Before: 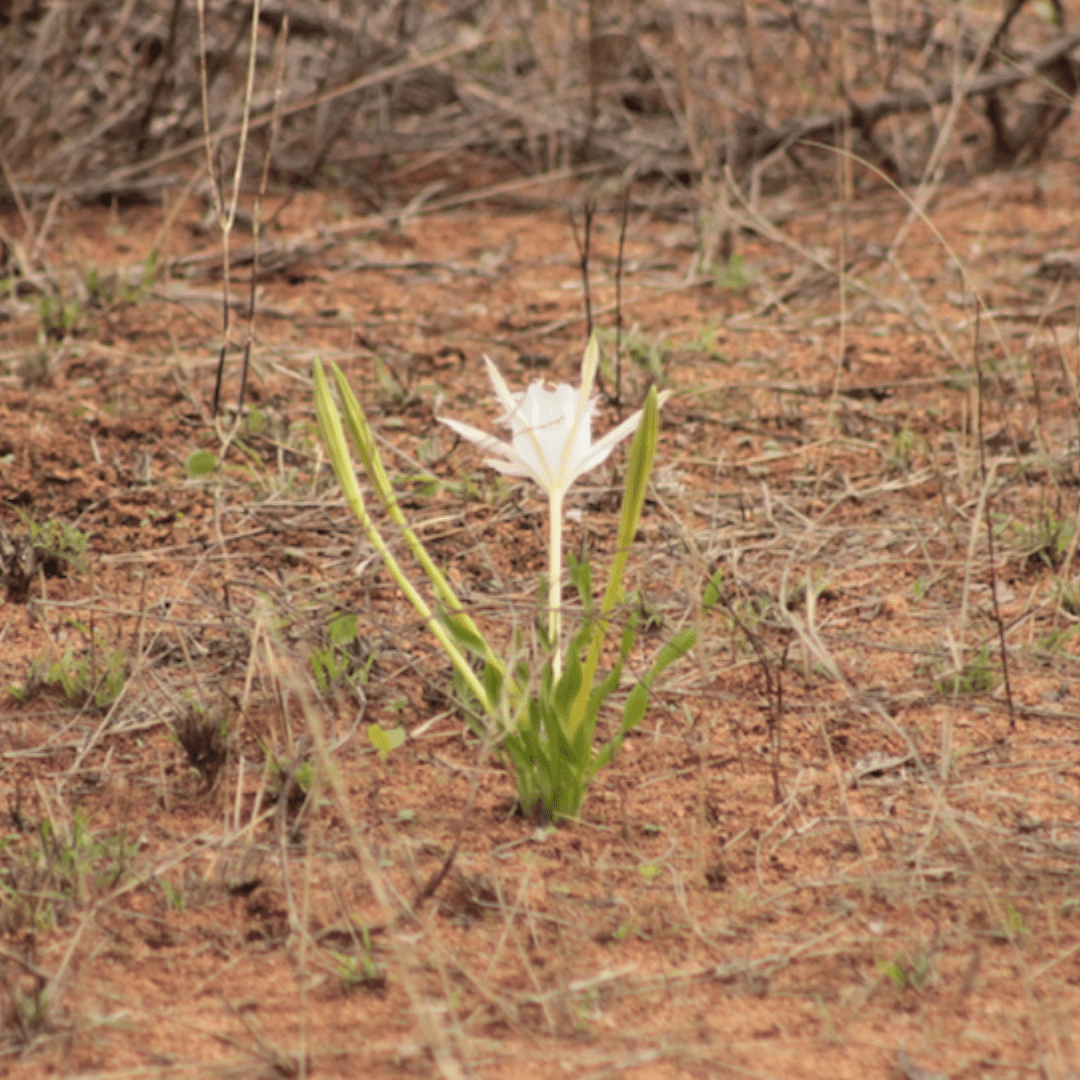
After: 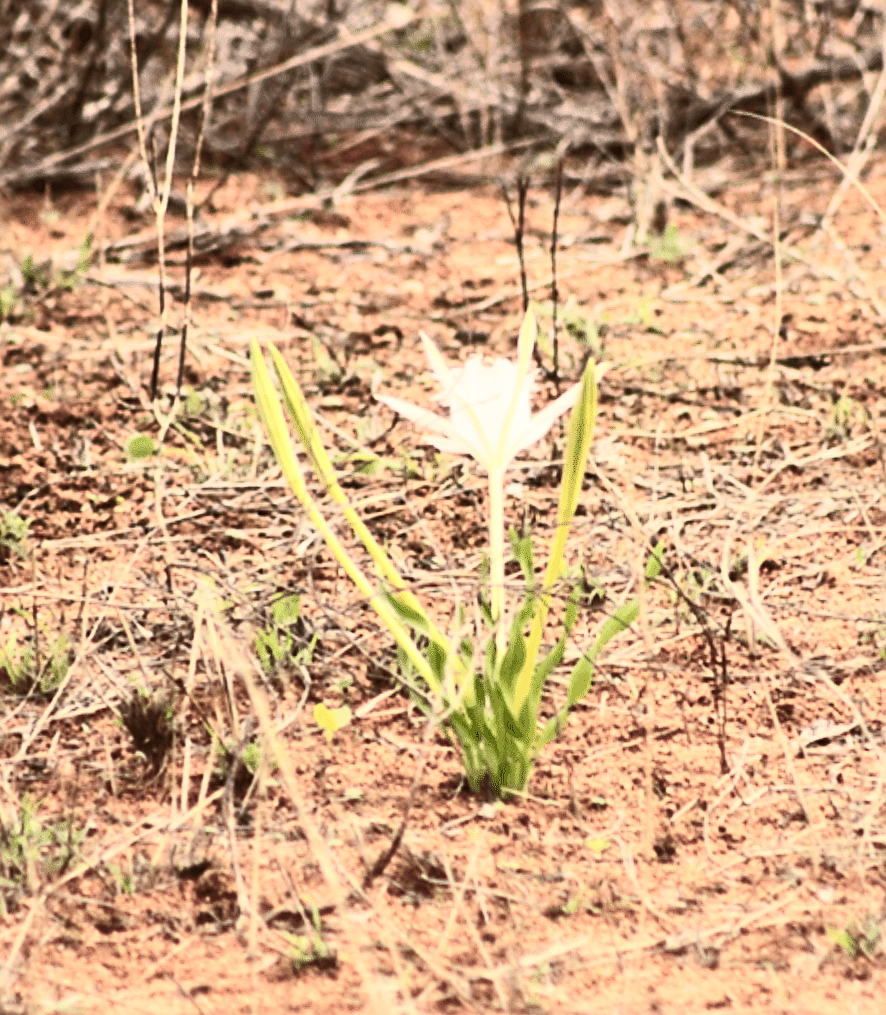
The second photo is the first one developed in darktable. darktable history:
sharpen: on, module defaults
crop and rotate: angle 1.31°, left 4.463%, top 1.222%, right 11.629%, bottom 2.663%
contrast brightness saturation: contrast 0.627, brightness 0.327, saturation 0.142
